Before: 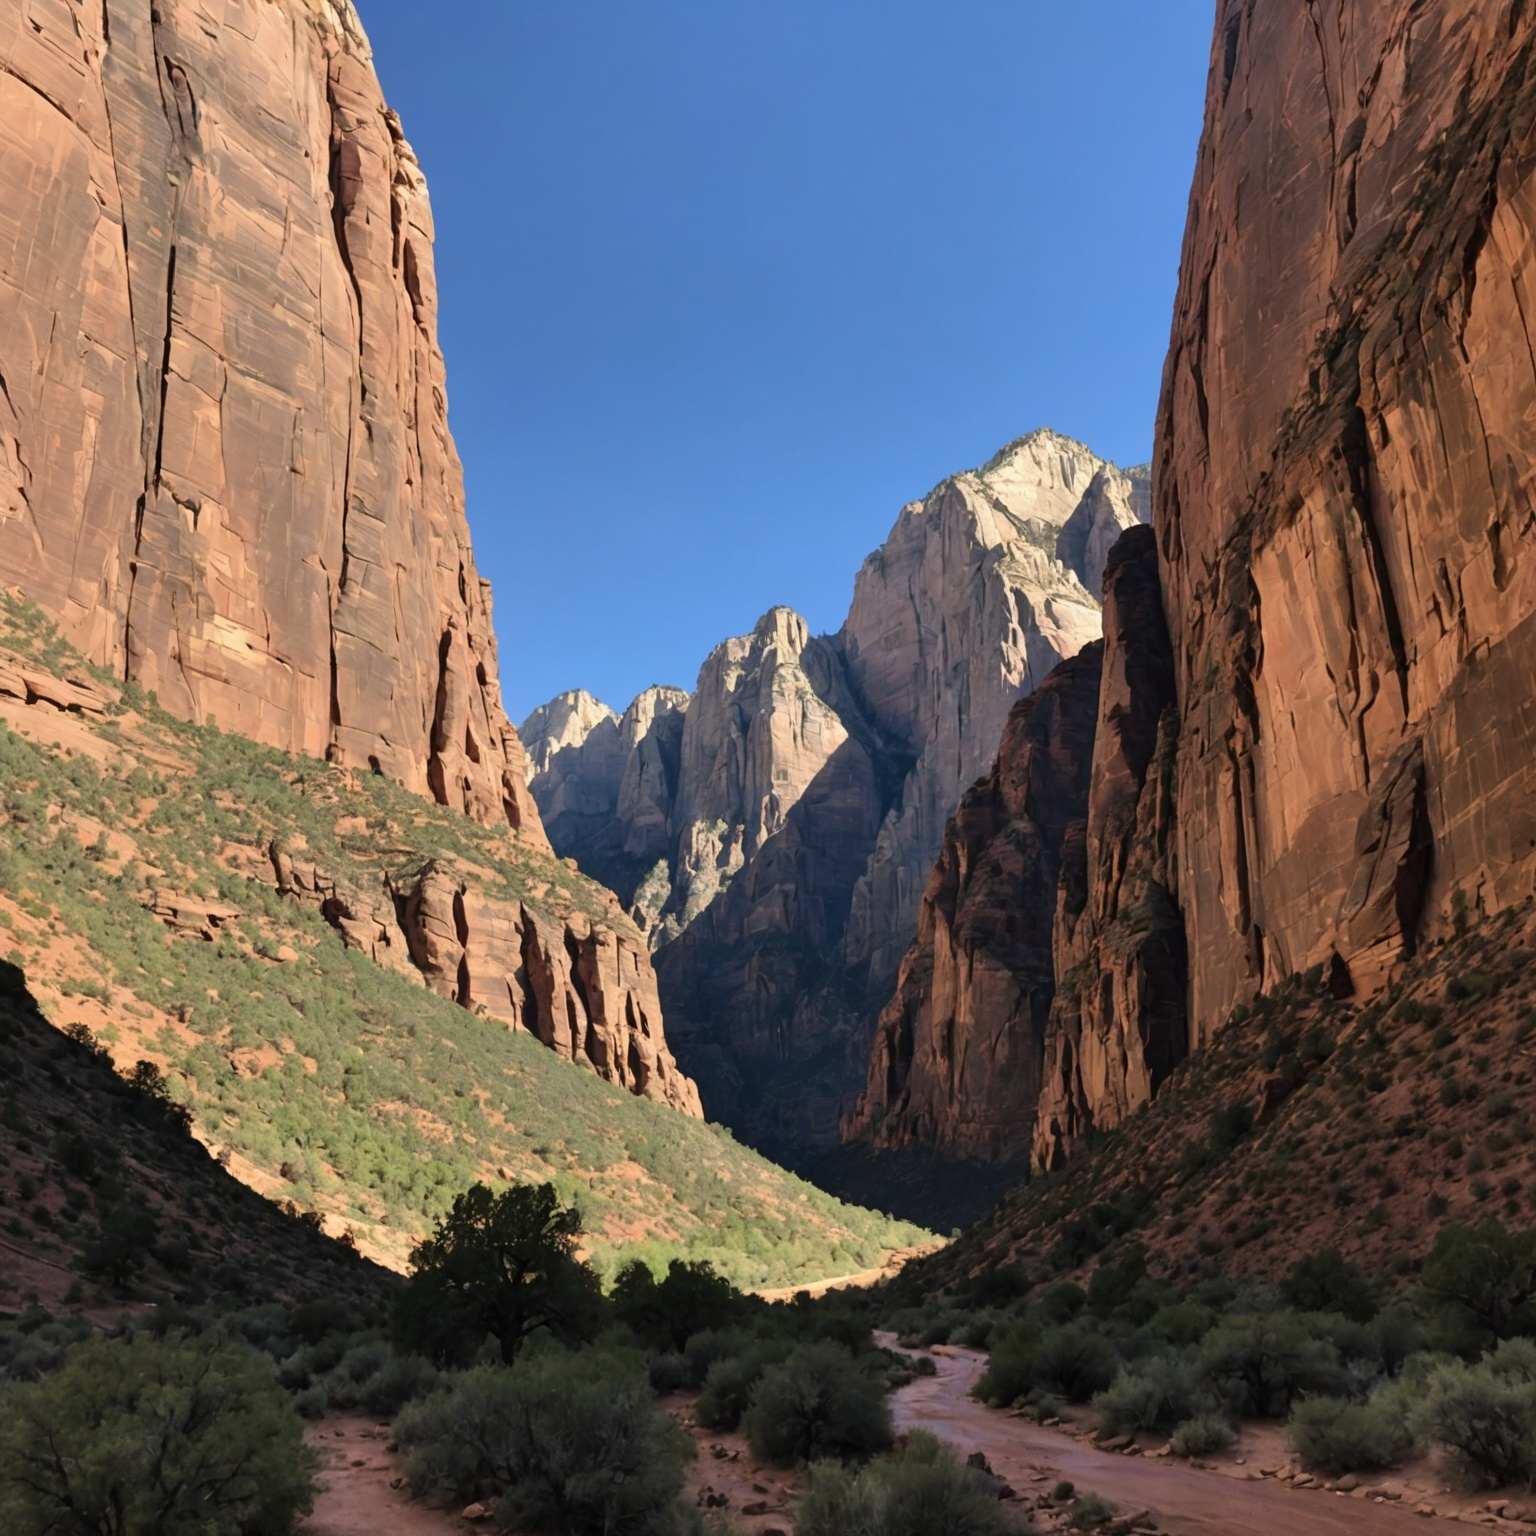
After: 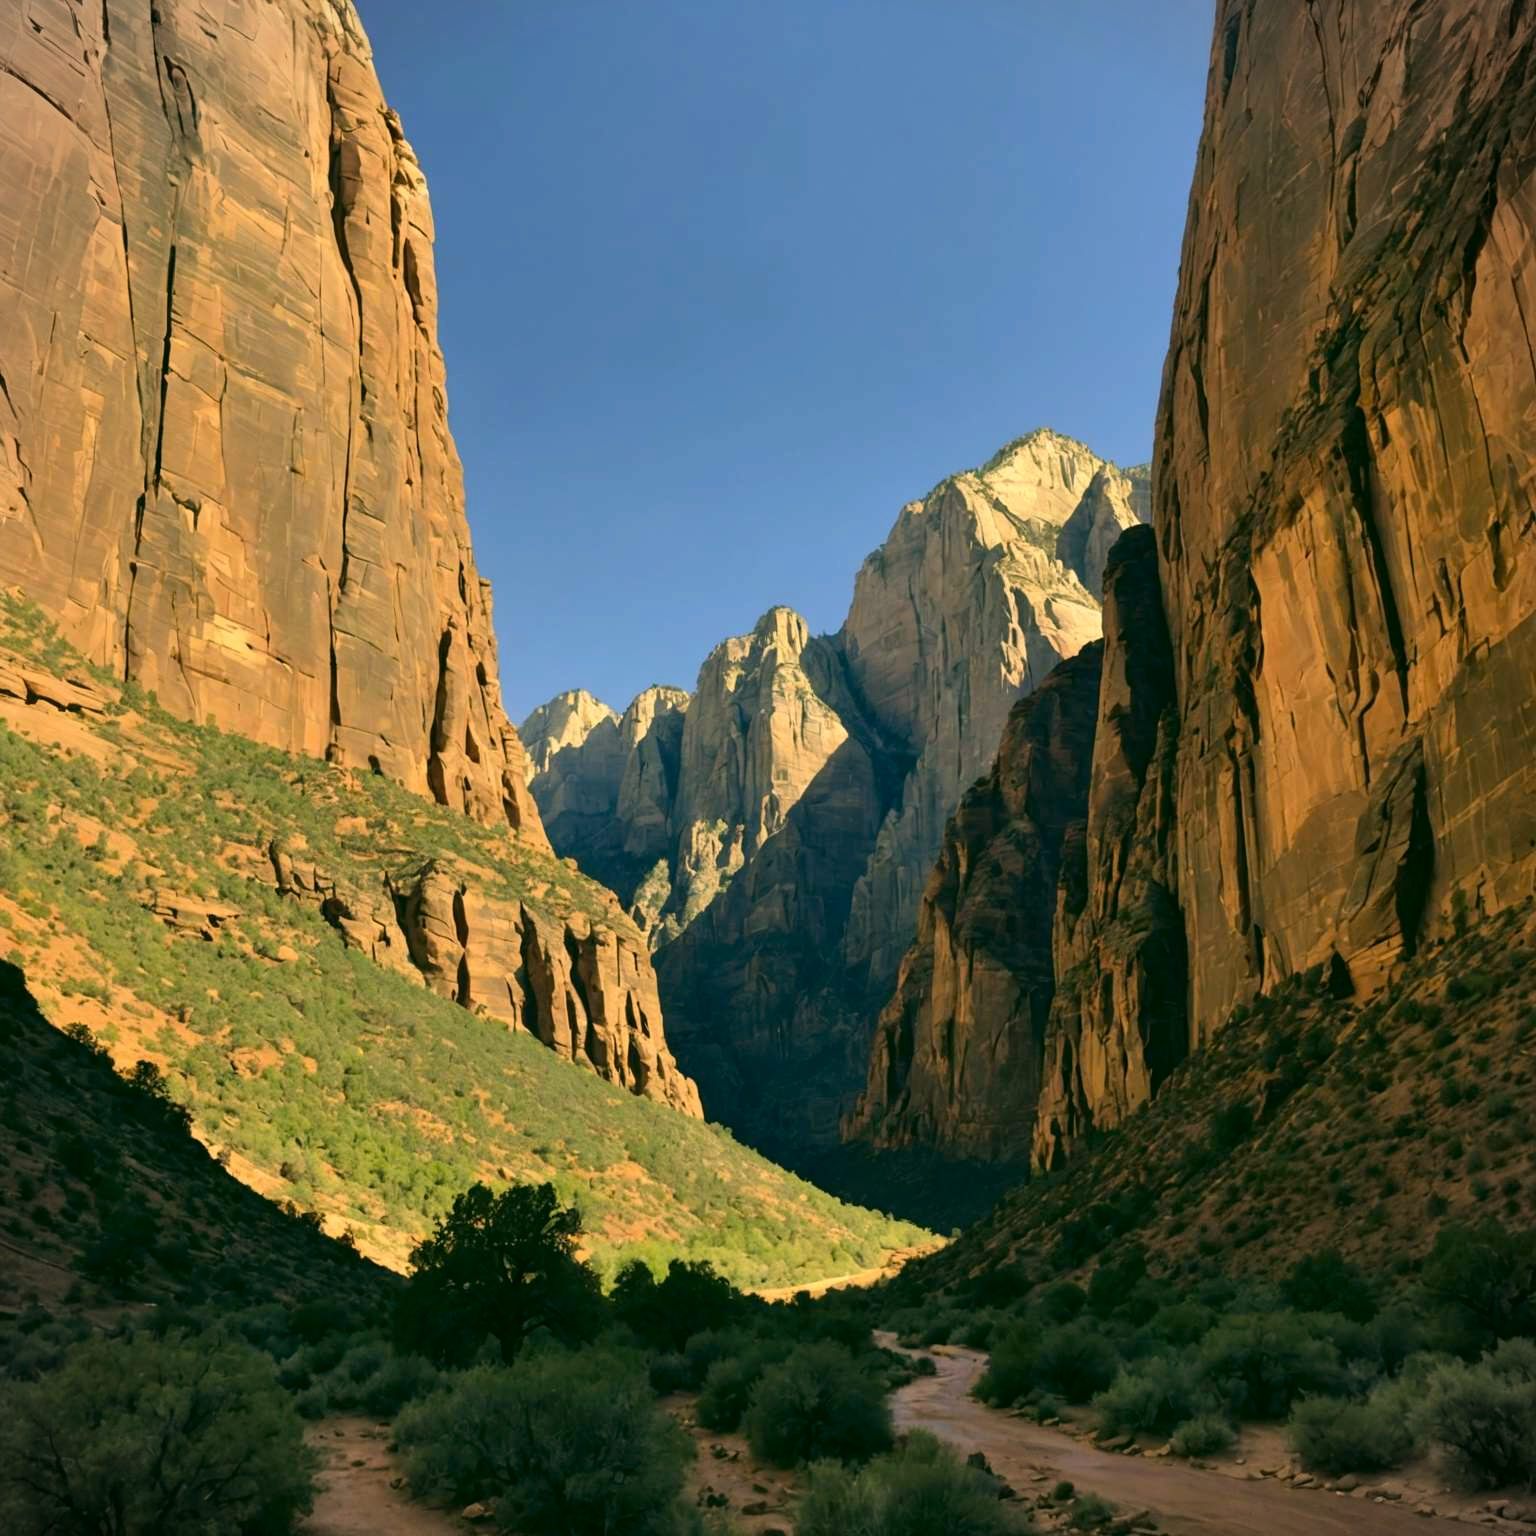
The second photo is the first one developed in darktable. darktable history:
color correction: highlights a* 5.33, highlights b* 24.67, shadows a* -15.58, shadows b* 3.72
contrast brightness saturation: saturation 0.099
vignetting: fall-off start 100.41%
